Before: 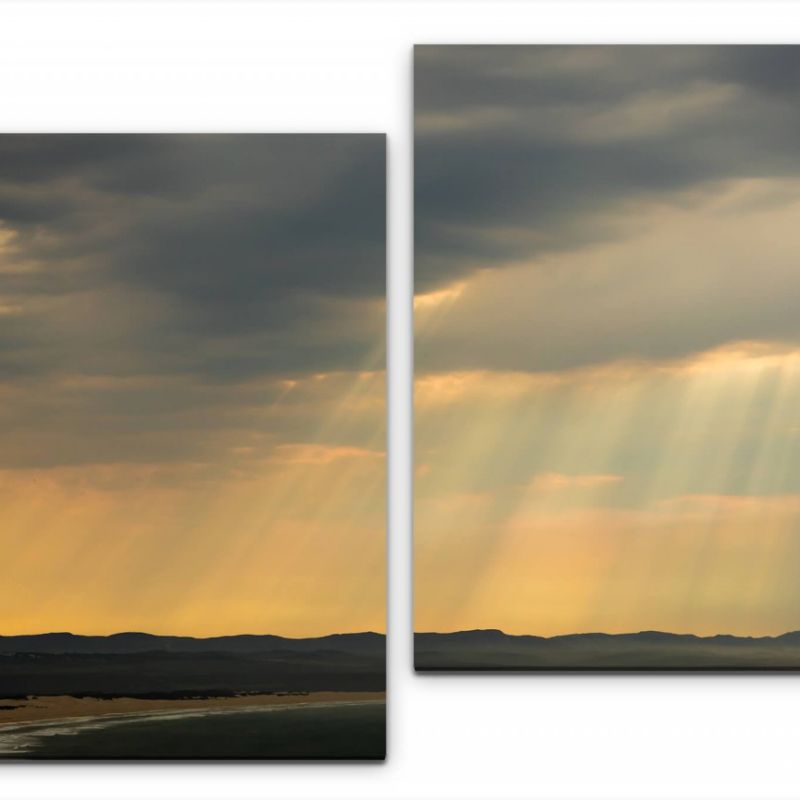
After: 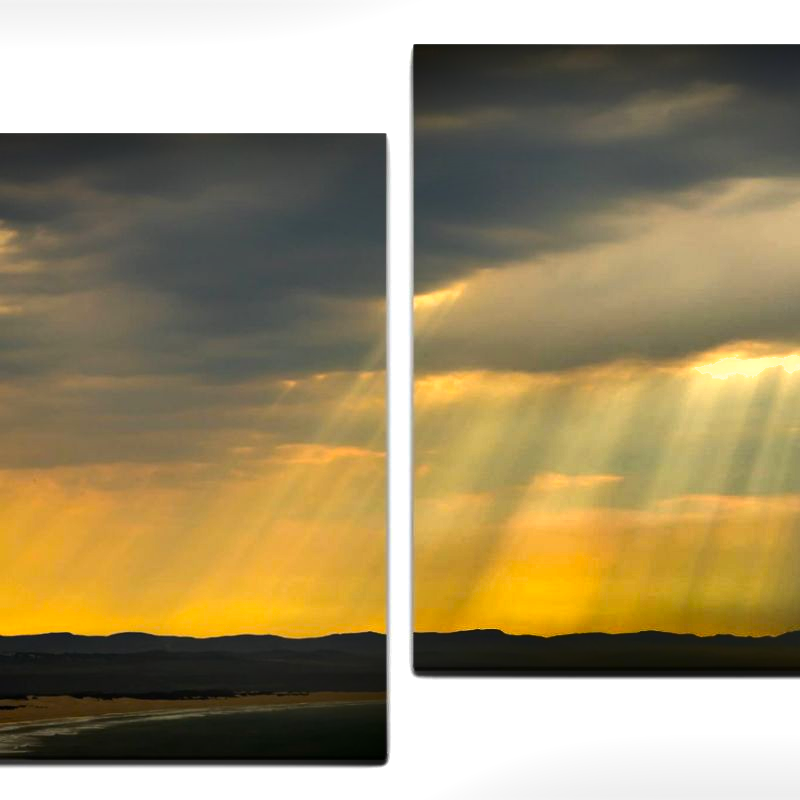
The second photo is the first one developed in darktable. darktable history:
shadows and highlights: radius 107.8, shadows 45.01, highlights -66.59, low approximation 0.01, soften with gaussian
color balance rgb: shadows lift › luminance 0.862%, shadows lift › chroma 0.128%, shadows lift › hue 17.76°, perceptual saturation grading › global saturation 25.203%, perceptual brilliance grading › highlights 16.027%, perceptual brilliance grading › mid-tones 6.322%, perceptual brilliance grading › shadows -15.052%
